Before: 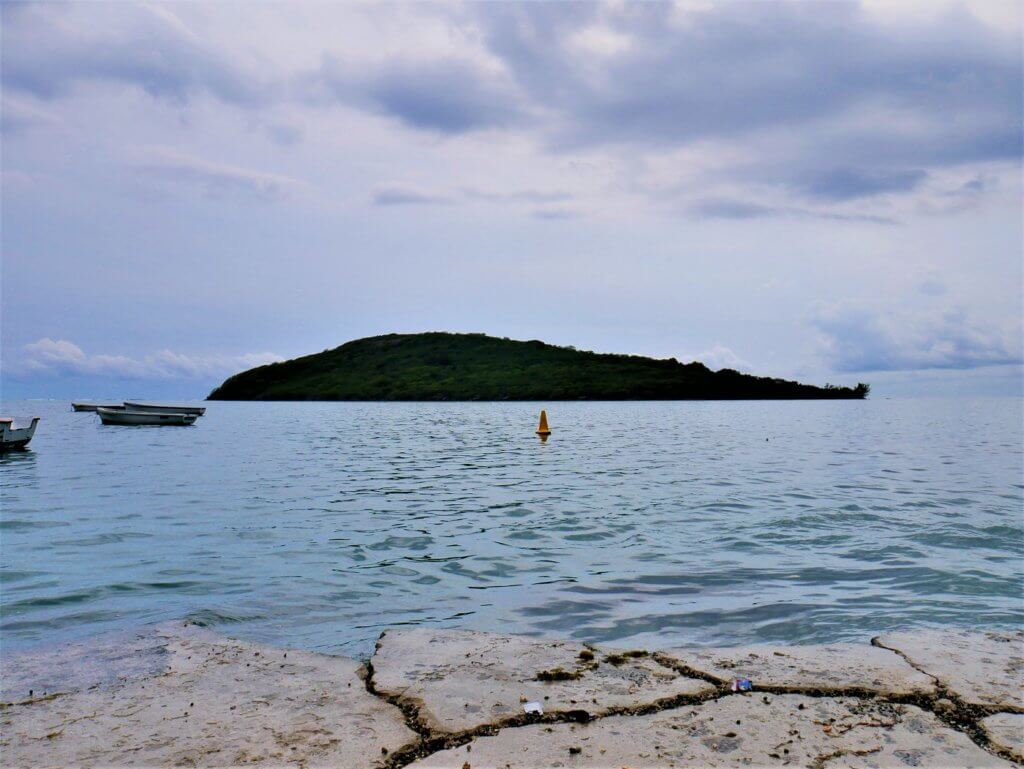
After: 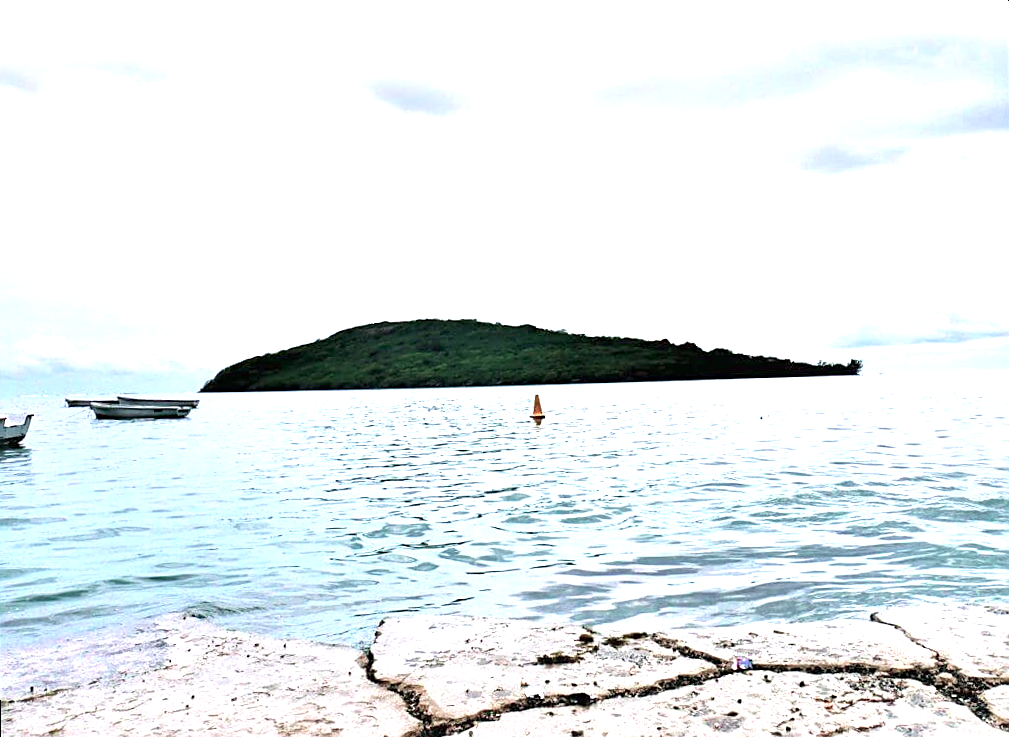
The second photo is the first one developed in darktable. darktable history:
sharpen: on, module defaults
exposure: black level correction 0, exposure 1.7 EV, compensate exposure bias true, compensate highlight preservation false
rotate and perspective: rotation -1.42°, crop left 0.016, crop right 0.984, crop top 0.035, crop bottom 0.965
color contrast: blue-yellow contrast 0.62
